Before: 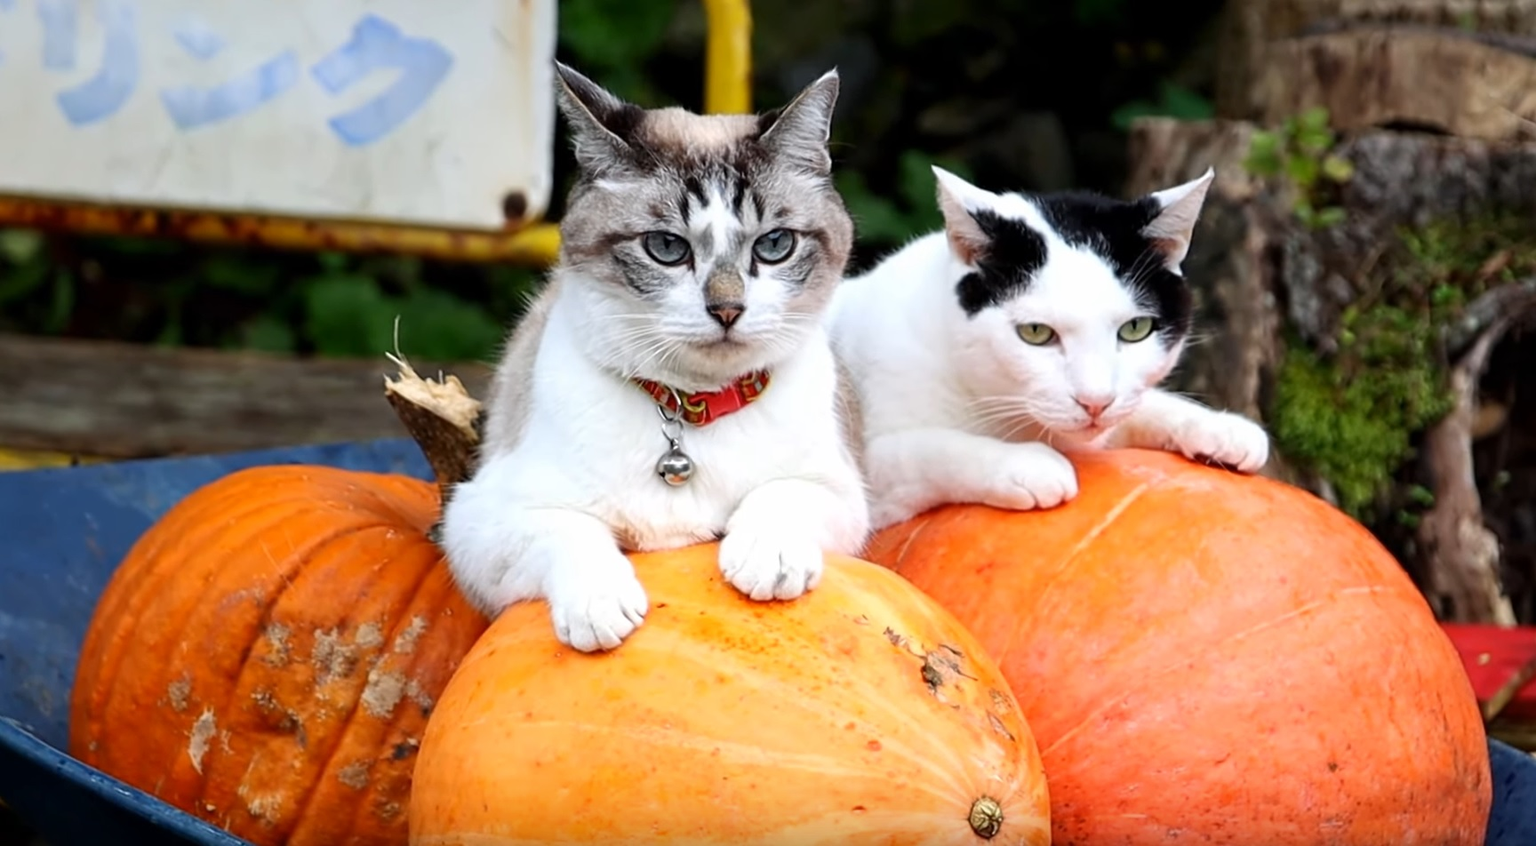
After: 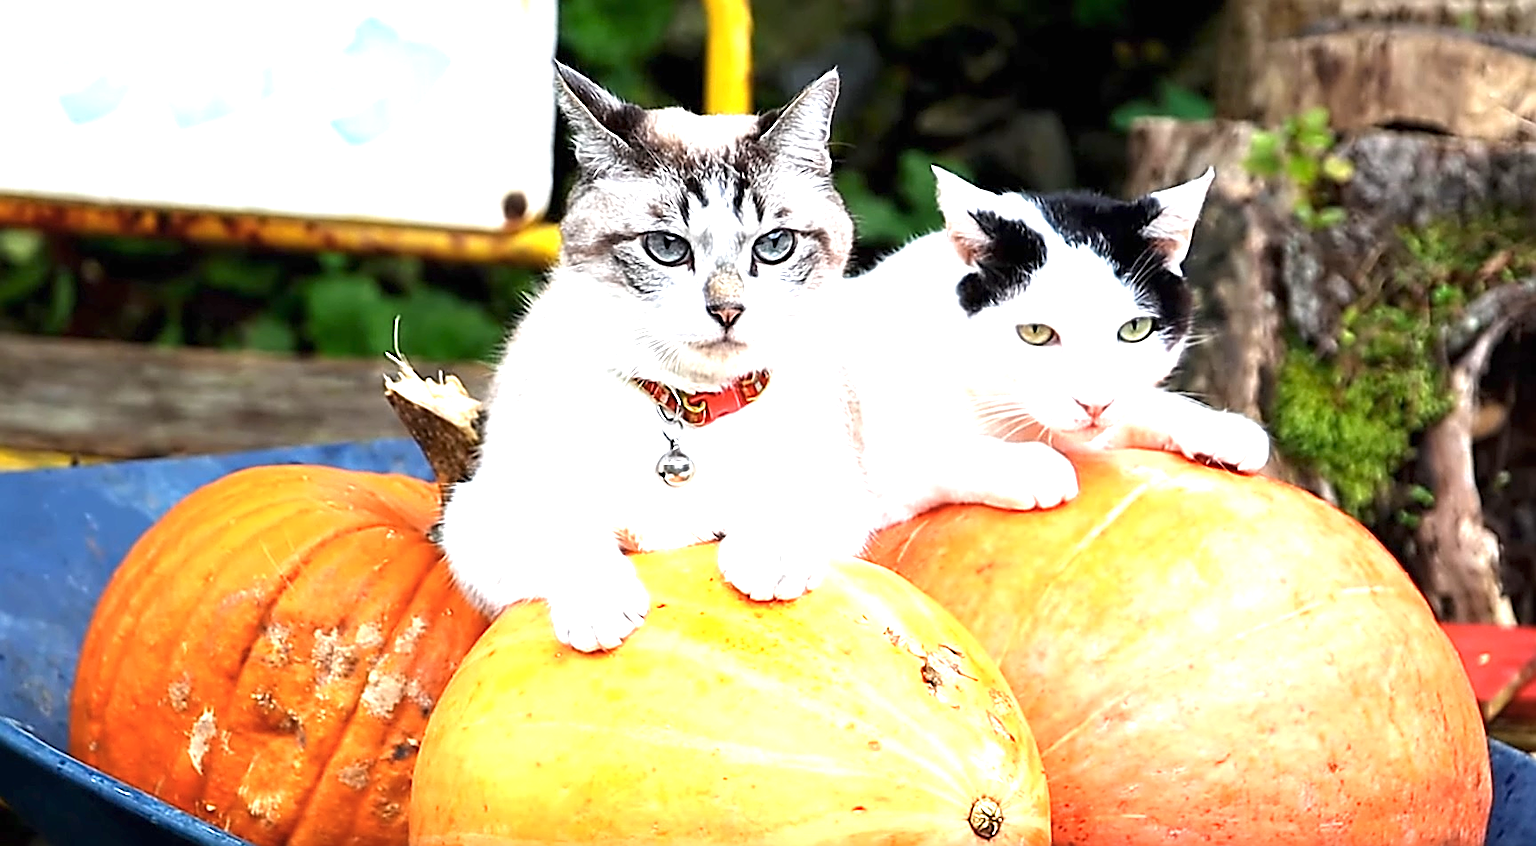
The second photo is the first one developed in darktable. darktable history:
exposure: black level correction 0, exposure 1.472 EV, compensate highlight preservation false
color zones: curves: ch1 [(0.077, 0.436) (0.25, 0.5) (0.75, 0.5)]
sharpen: radius 1.667, amount 1.29
